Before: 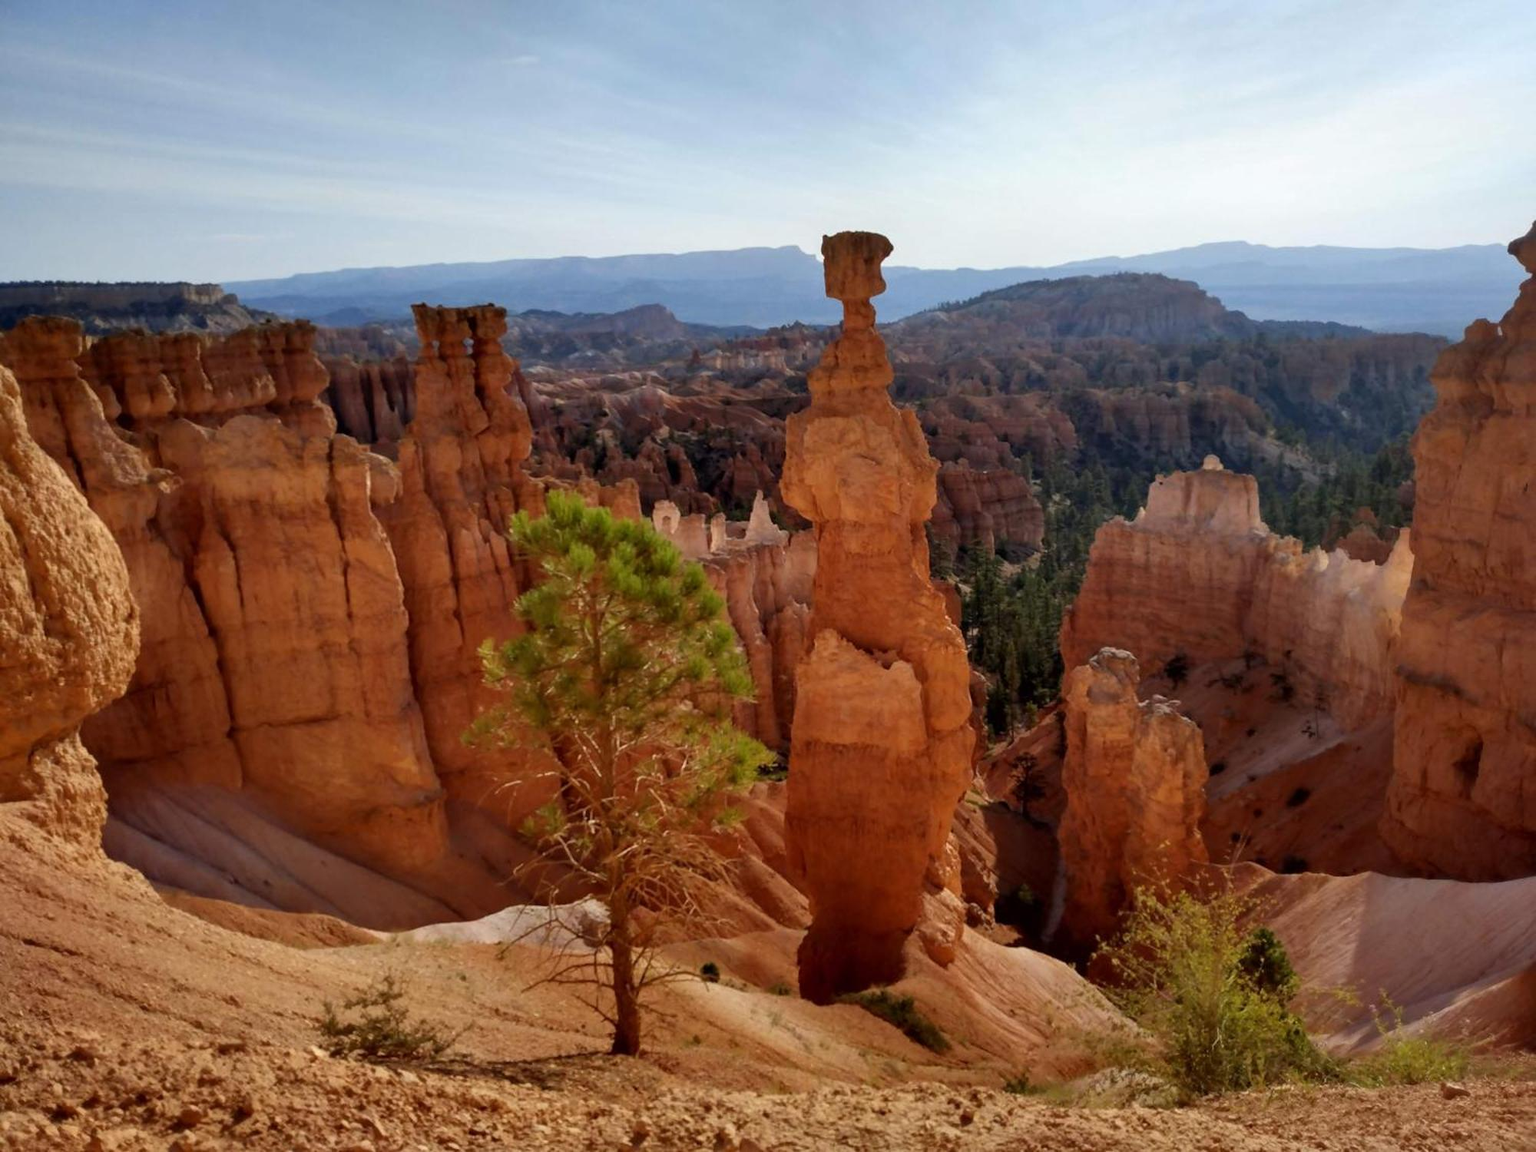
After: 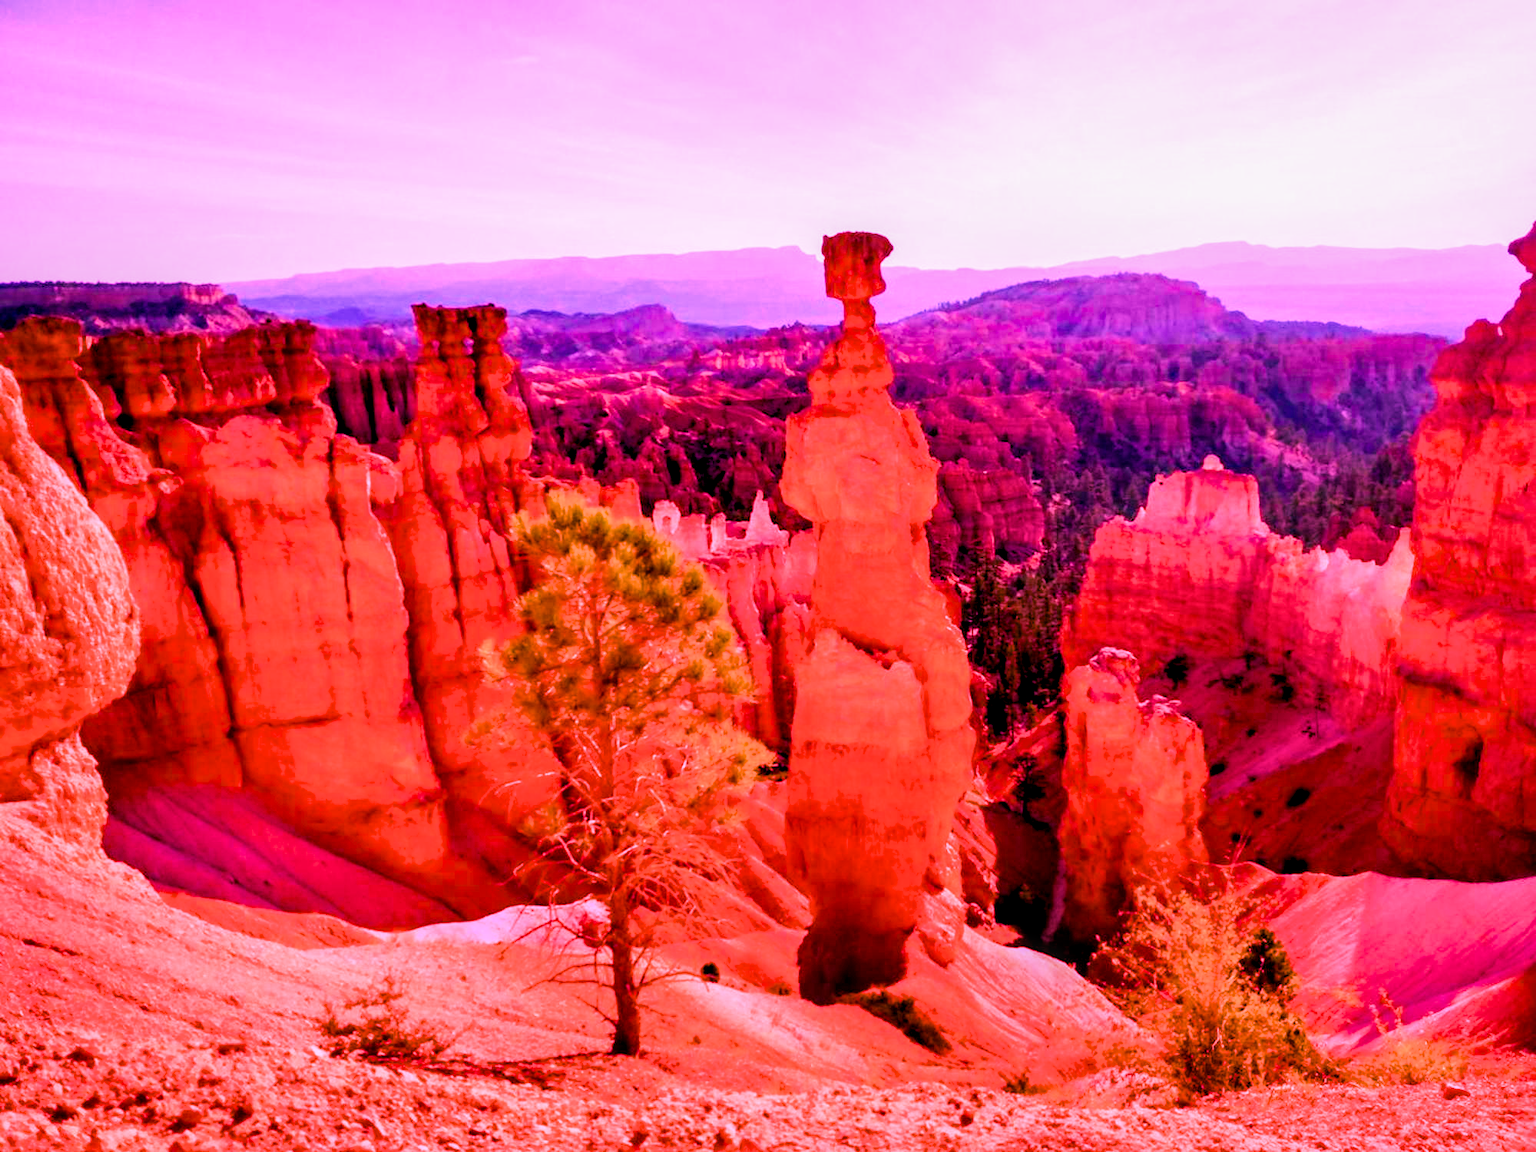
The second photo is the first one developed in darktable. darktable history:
local contrast: on, module defaults
raw chromatic aberrations: on, module defaults
exposure: black level correction 0.001, exposure 0.5 EV, compensate exposure bias true, compensate highlight preservation false
filmic rgb: black relative exposure -7.65 EV, white relative exposure 4.56 EV, hardness 3.61
highlight reconstruction: method reconstruct color, iterations 1, diameter of reconstruction 64 px
hot pixels: on, module defaults
lens correction: scale 1.01, crop 1, focal 85, aperture 2.8, distance 10.02, camera "Canon EOS RP", lens "Canon RF 85mm F2 MACRO IS STM"
raw denoise: x [[0, 0.25, 0.5, 0.75, 1] ×4]
tone equalizer "mask blending: all purposes": on, module defaults
color balance rgb: linear chroma grading › global chroma 9%, perceptual saturation grading › global saturation 36%, perceptual saturation grading › shadows 35%, perceptual brilliance grading › global brilliance 15%, perceptual brilliance grading › shadows -35%, global vibrance 15%
white balance: red 2.04, blue 1.628
